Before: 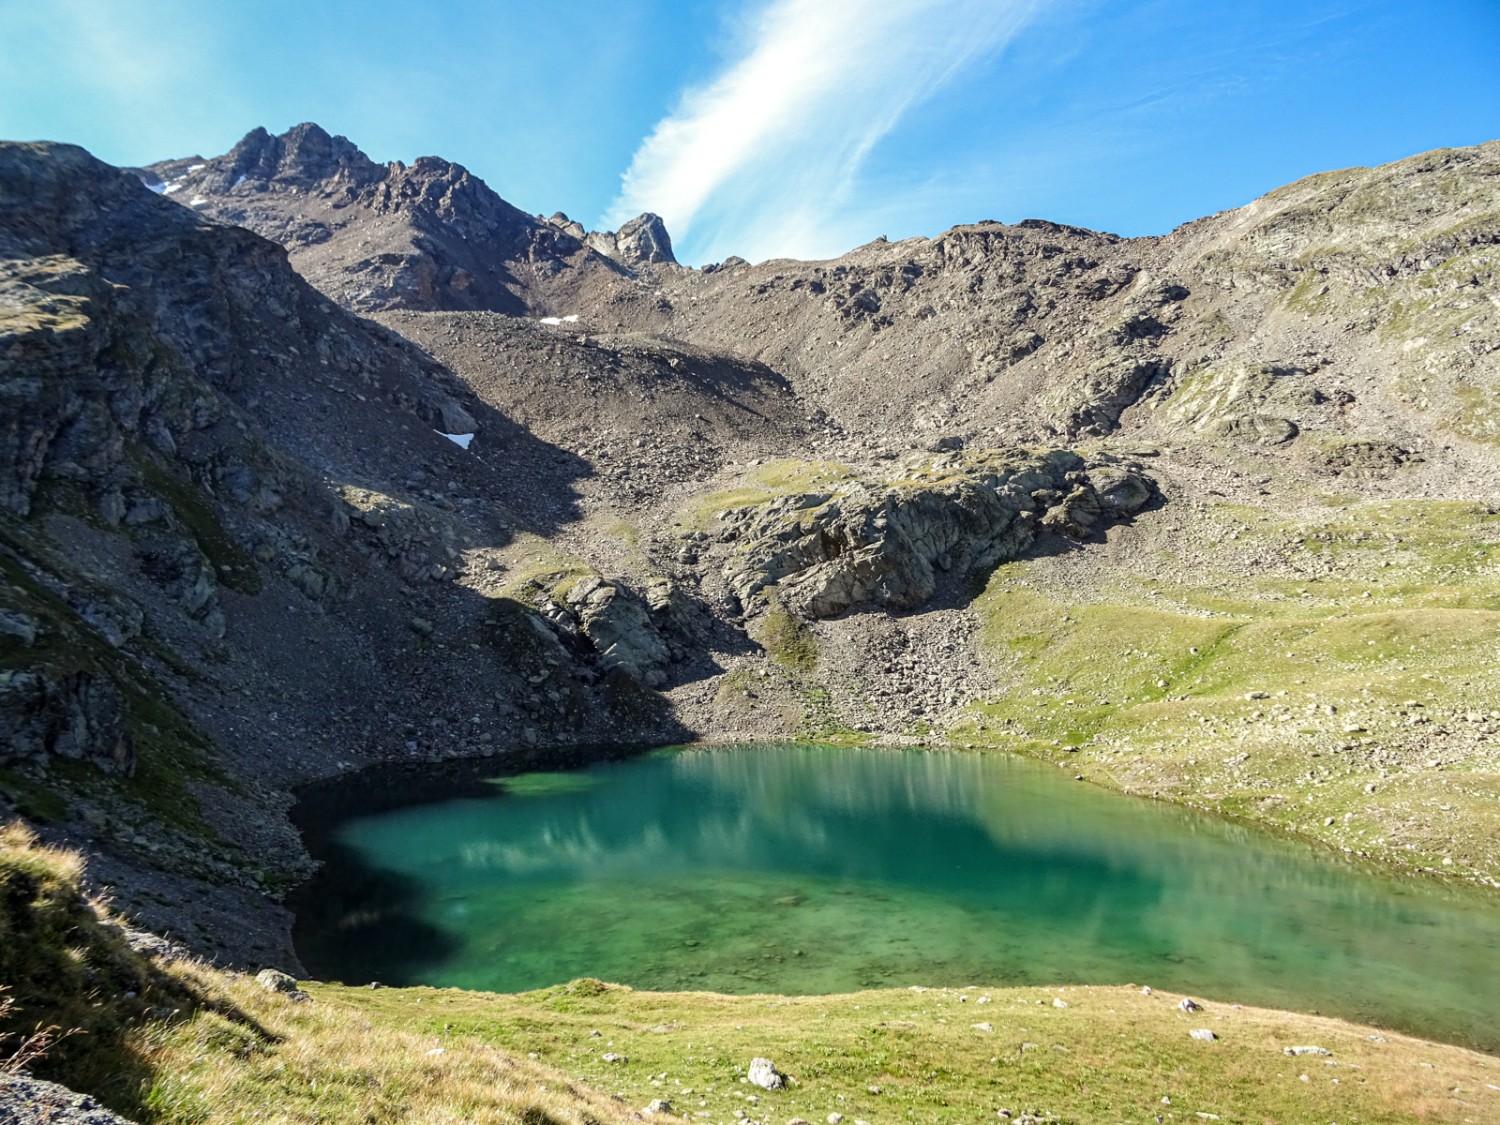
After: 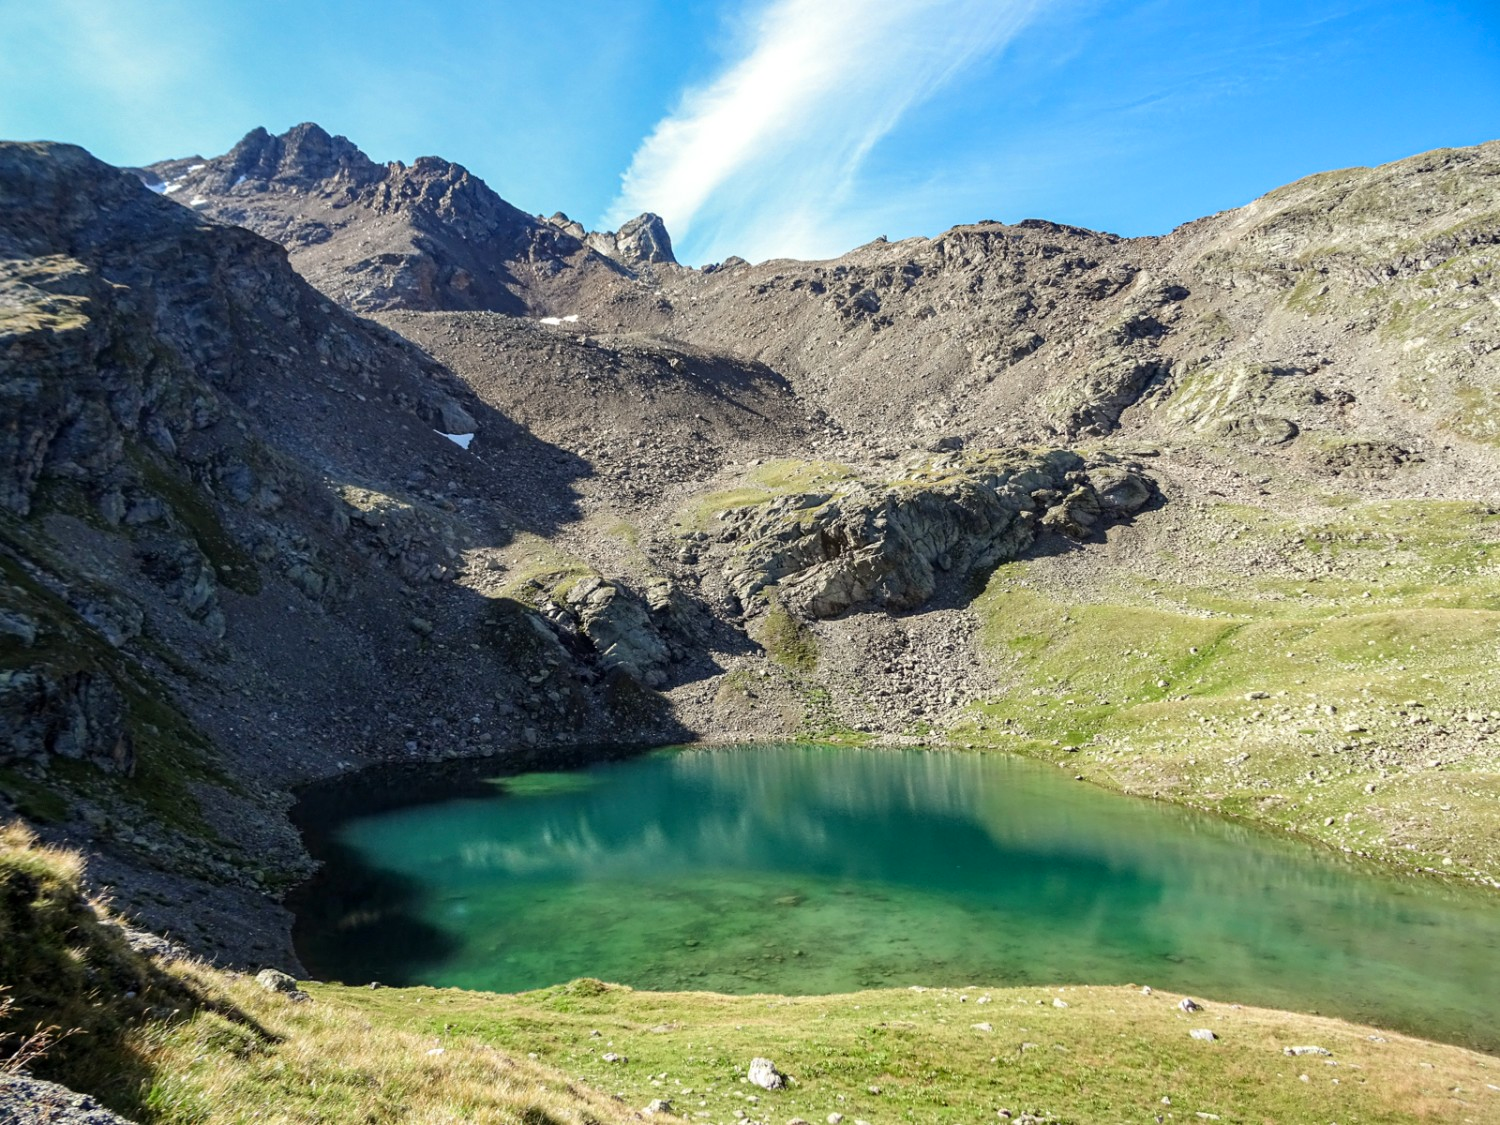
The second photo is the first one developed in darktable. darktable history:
contrast brightness saturation: saturation 0.098
base curve: preserve colors none
color zones: curves: ch1 [(0.24, 0.629) (0.75, 0.5)]; ch2 [(0.255, 0.454) (0.745, 0.491)], mix -133.25%
